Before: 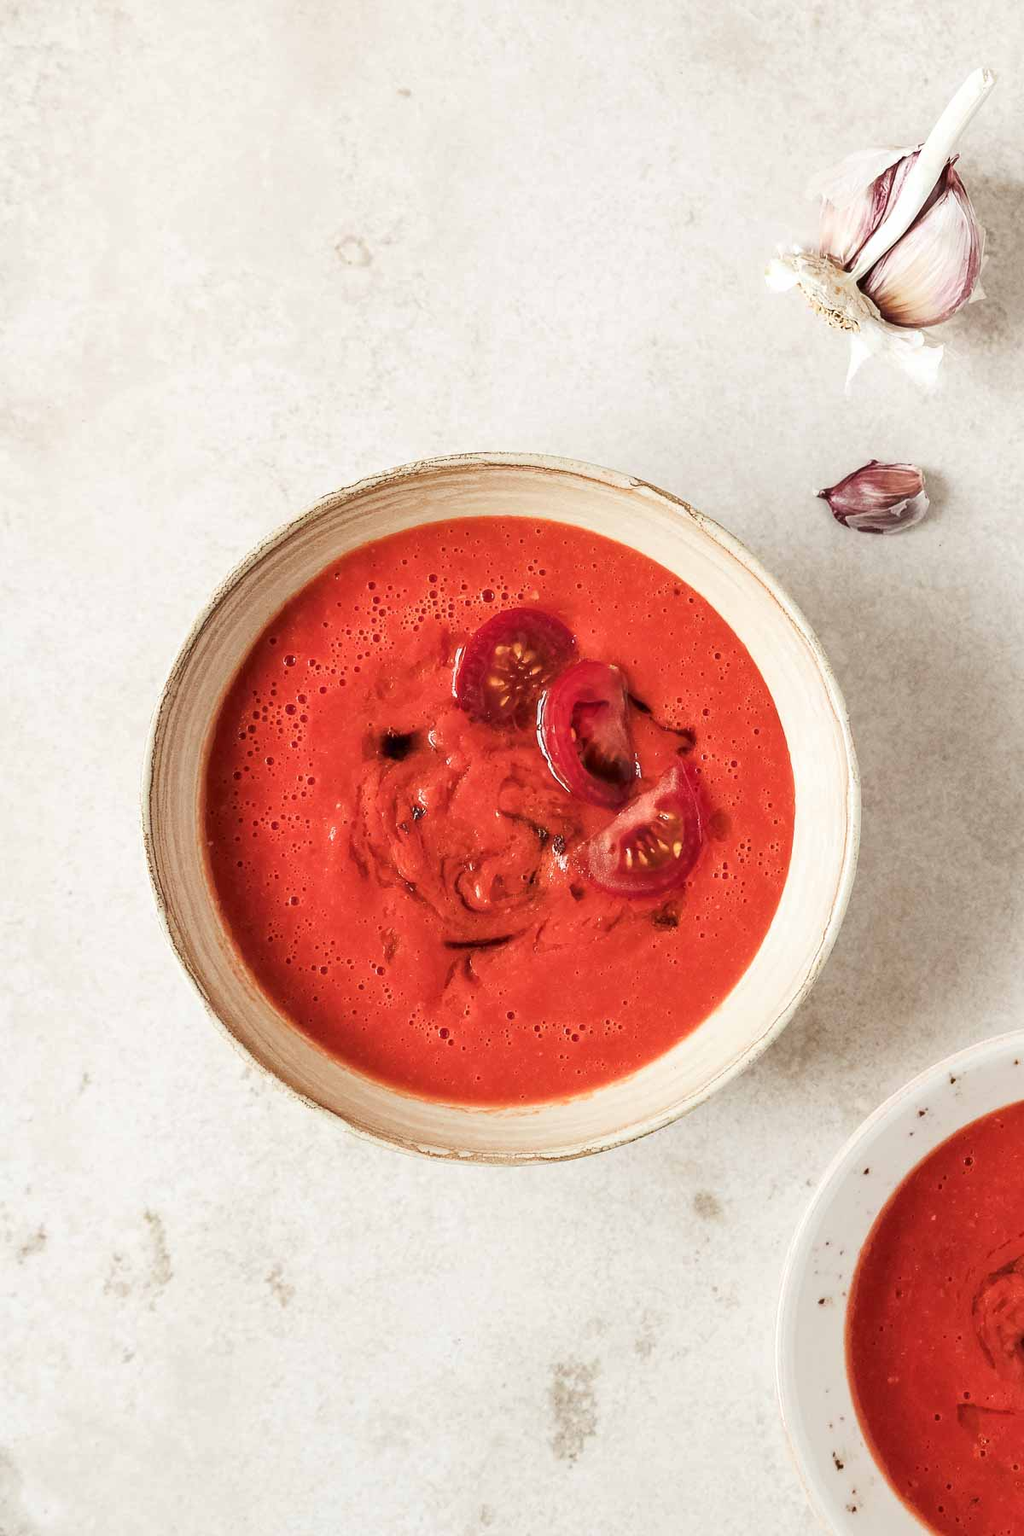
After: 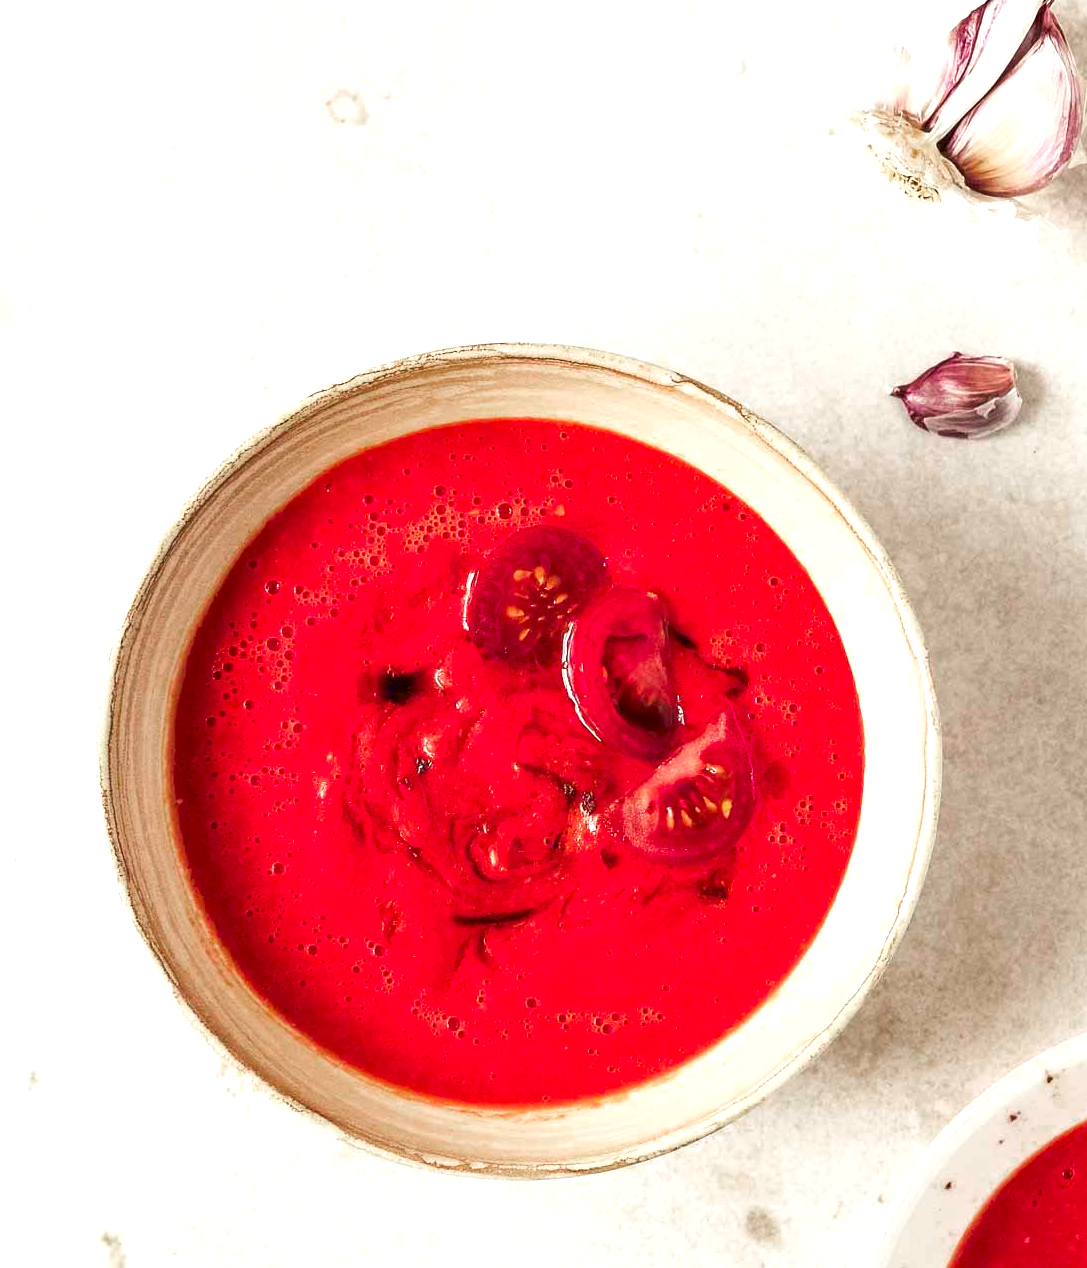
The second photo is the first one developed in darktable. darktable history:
color zones: curves: ch0 [(0, 0.48) (0.209, 0.398) (0.305, 0.332) (0.429, 0.493) (0.571, 0.5) (0.714, 0.5) (0.857, 0.5) (1, 0.48)]; ch1 [(0, 0.633) (0.143, 0.586) (0.286, 0.489) (0.429, 0.448) (0.571, 0.31) (0.714, 0.335) (0.857, 0.492) (1, 0.633)]; ch2 [(0, 0.448) (0.143, 0.498) (0.286, 0.5) (0.429, 0.5) (0.571, 0.5) (0.714, 0.5) (0.857, 0.5) (1, 0.448)]
exposure: exposure 0.508 EV, compensate highlight preservation false
crop: left 5.658%, top 10.396%, right 3.704%, bottom 19.104%
local contrast: highlights 101%, shadows 97%, detail 120%, midtone range 0.2
